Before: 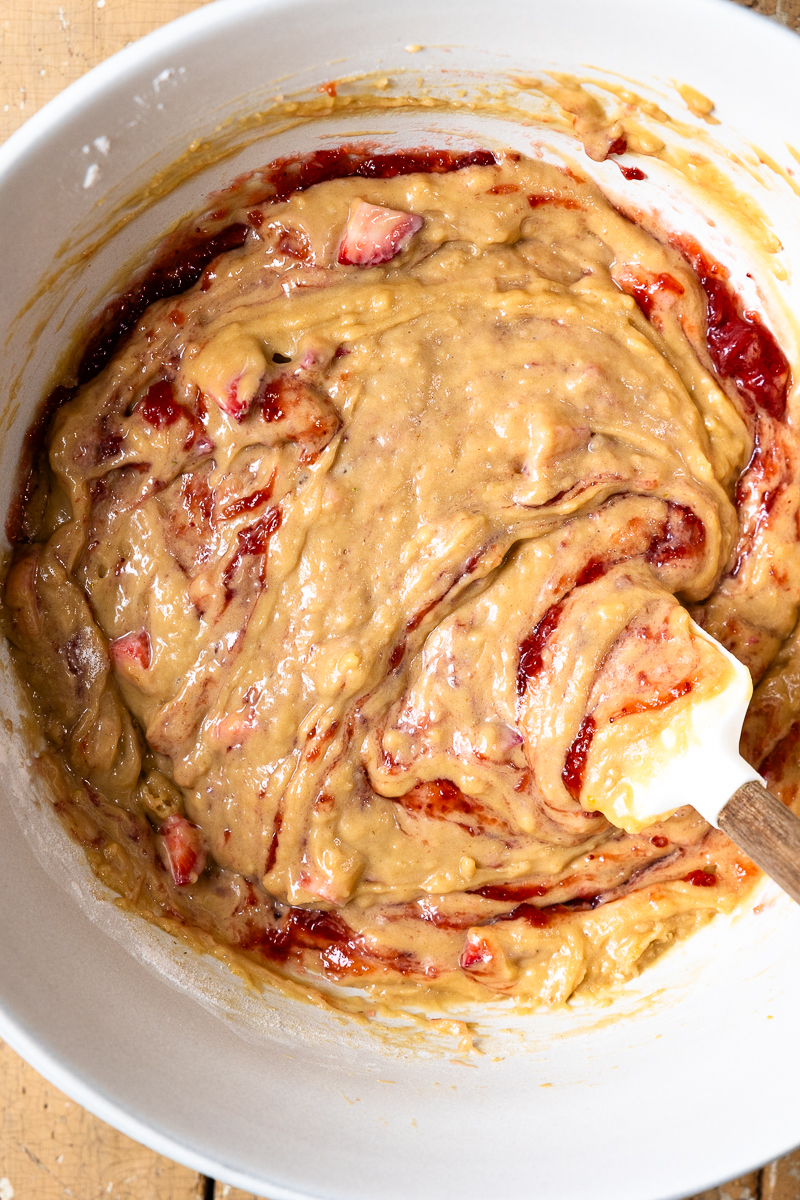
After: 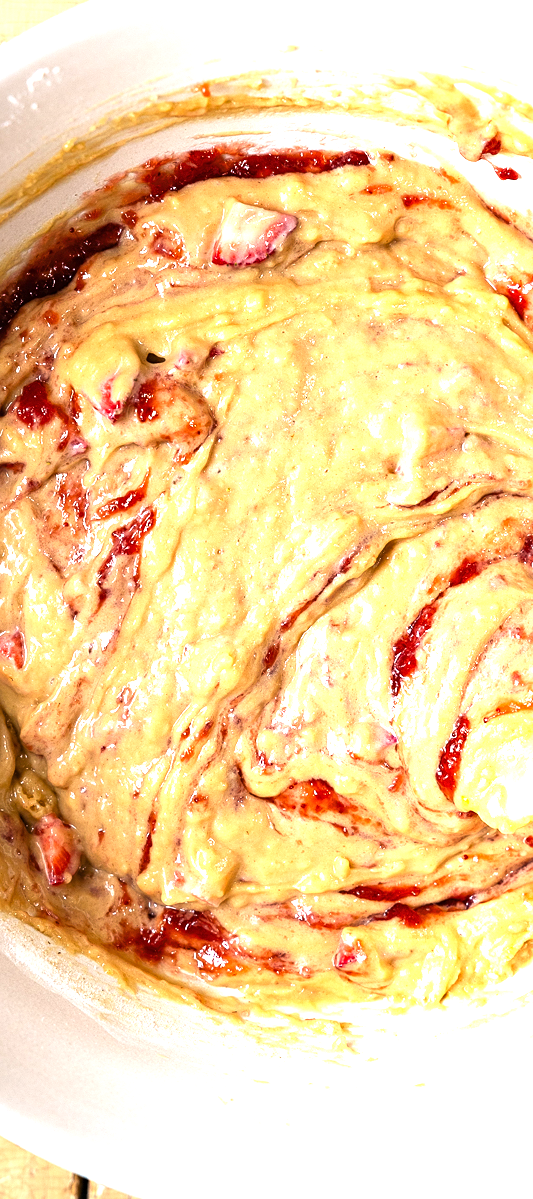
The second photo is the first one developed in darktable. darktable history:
exposure: black level correction 0, exposure 1 EV, compensate exposure bias true, compensate highlight preservation false
crop and rotate: left 15.754%, right 17.579%
sharpen: amount 0.2
